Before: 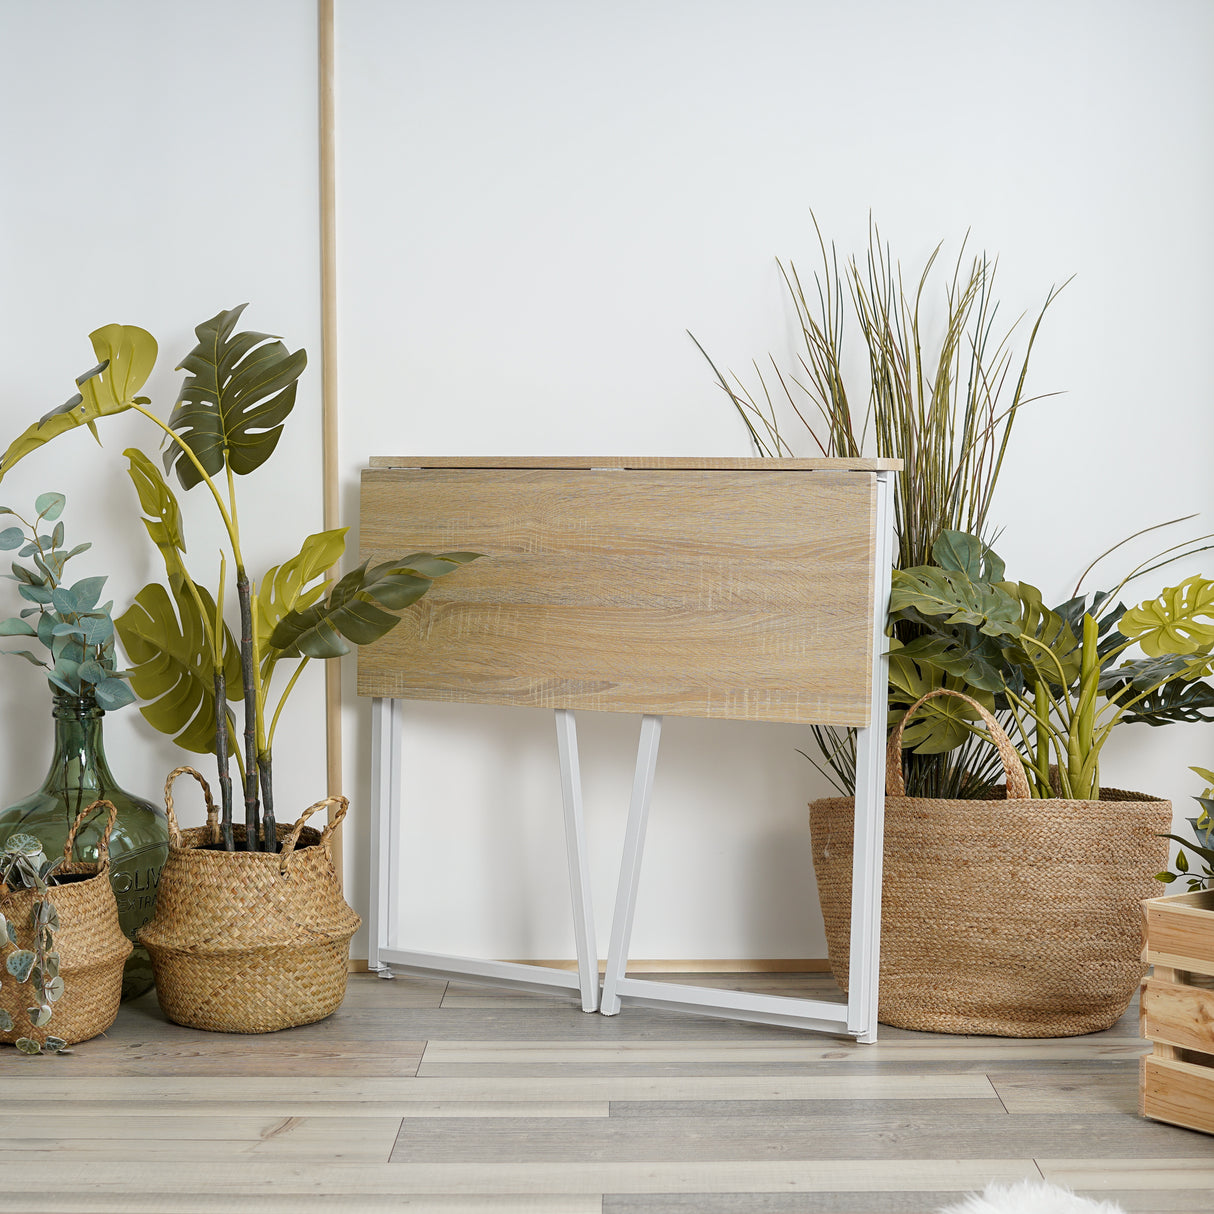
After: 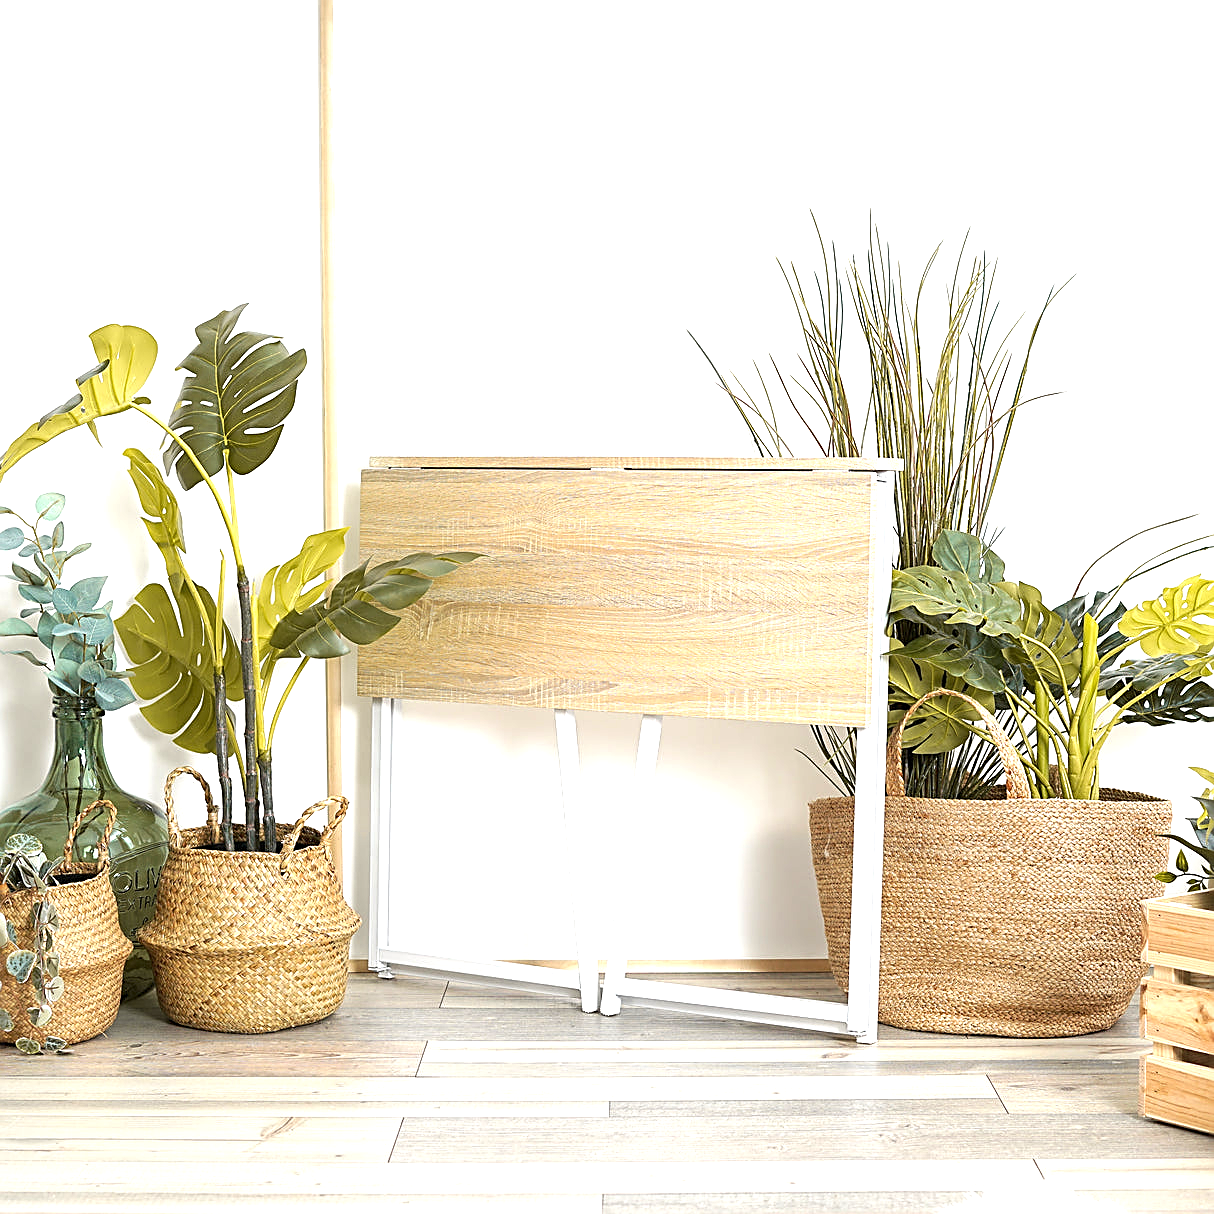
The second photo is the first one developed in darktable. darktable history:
exposure: black level correction 0, exposure 1.2 EV, compensate highlight preservation false
sharpen: amount 0.742
